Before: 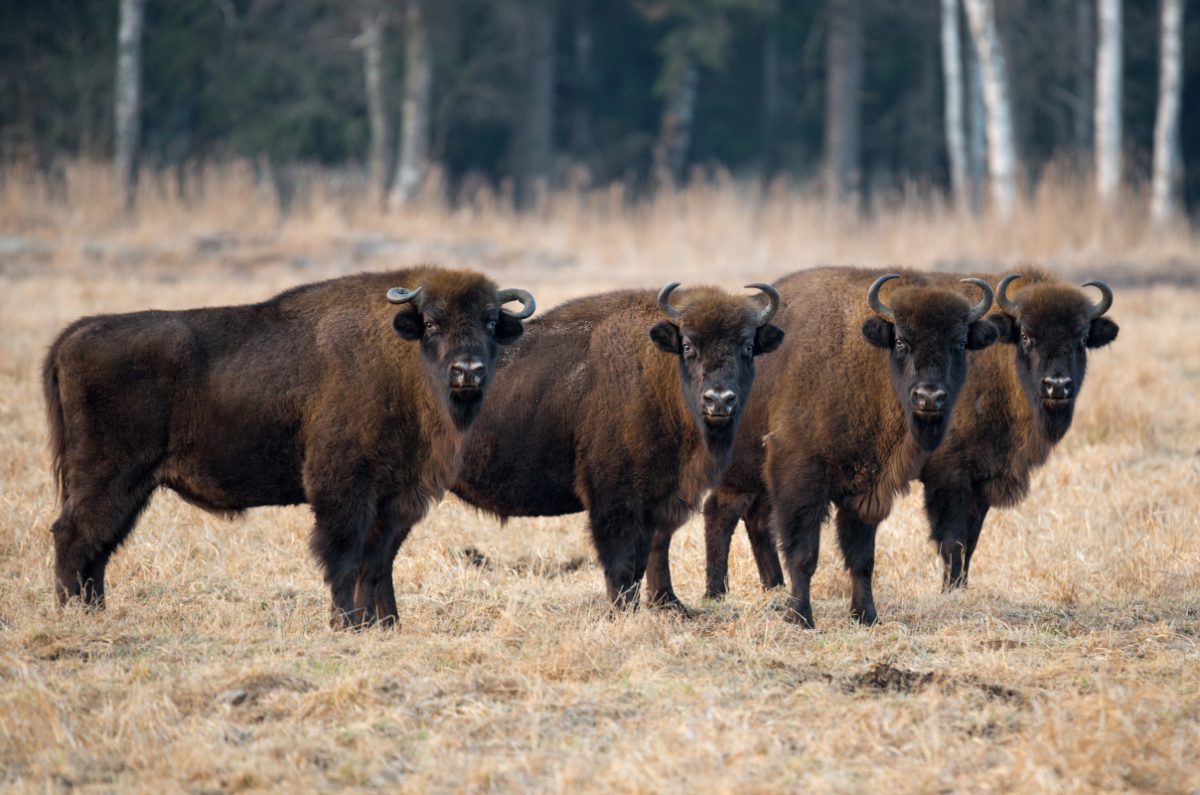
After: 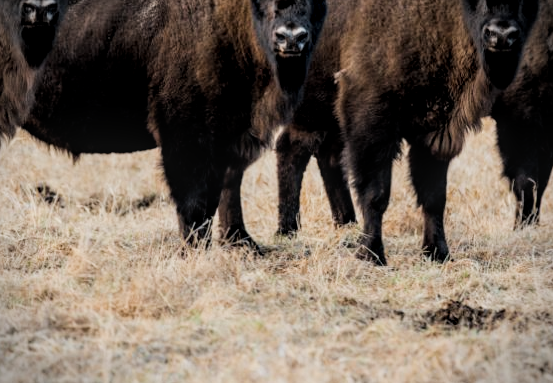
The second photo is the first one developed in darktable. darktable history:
crop: left 35.726%, top 45.733%, right 18.118%, bottom 5.965%
local contrast: detail 130%
vignetting: fall-off start 88.51%, fall-off radius 42.97%, width/height ratio 1.161
filmic rgb: black relative exposure -5.12 EV, white relative exposure 3.98 EV, hardness 2.89, contrast 1.296, highlights saturation mix -30.92%
